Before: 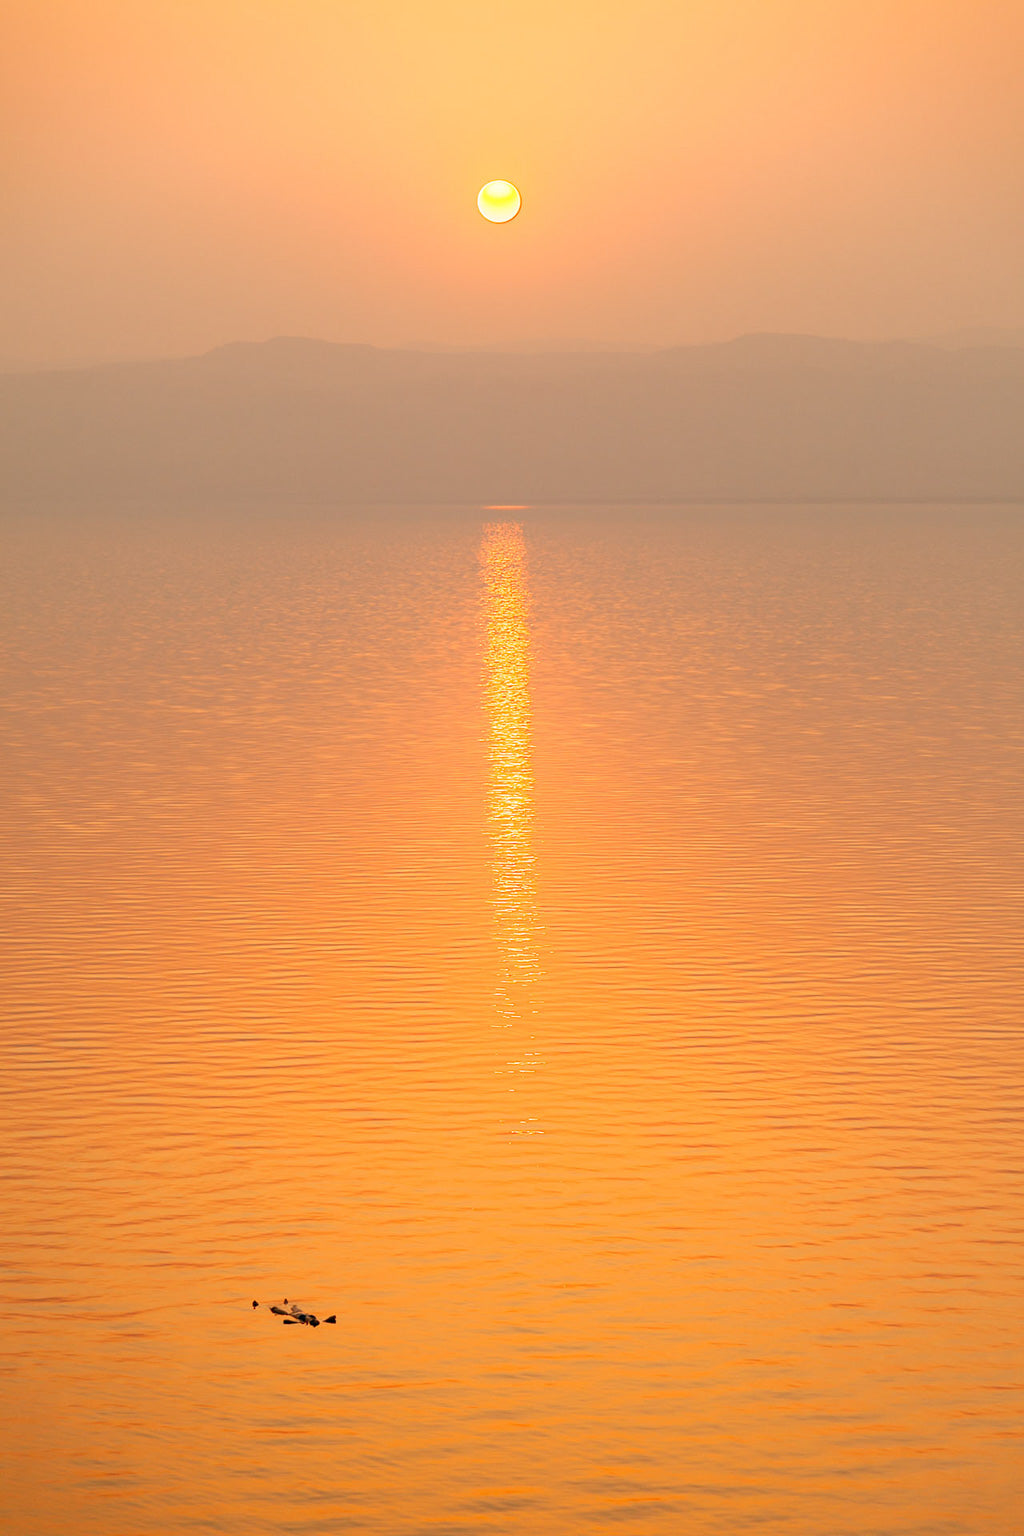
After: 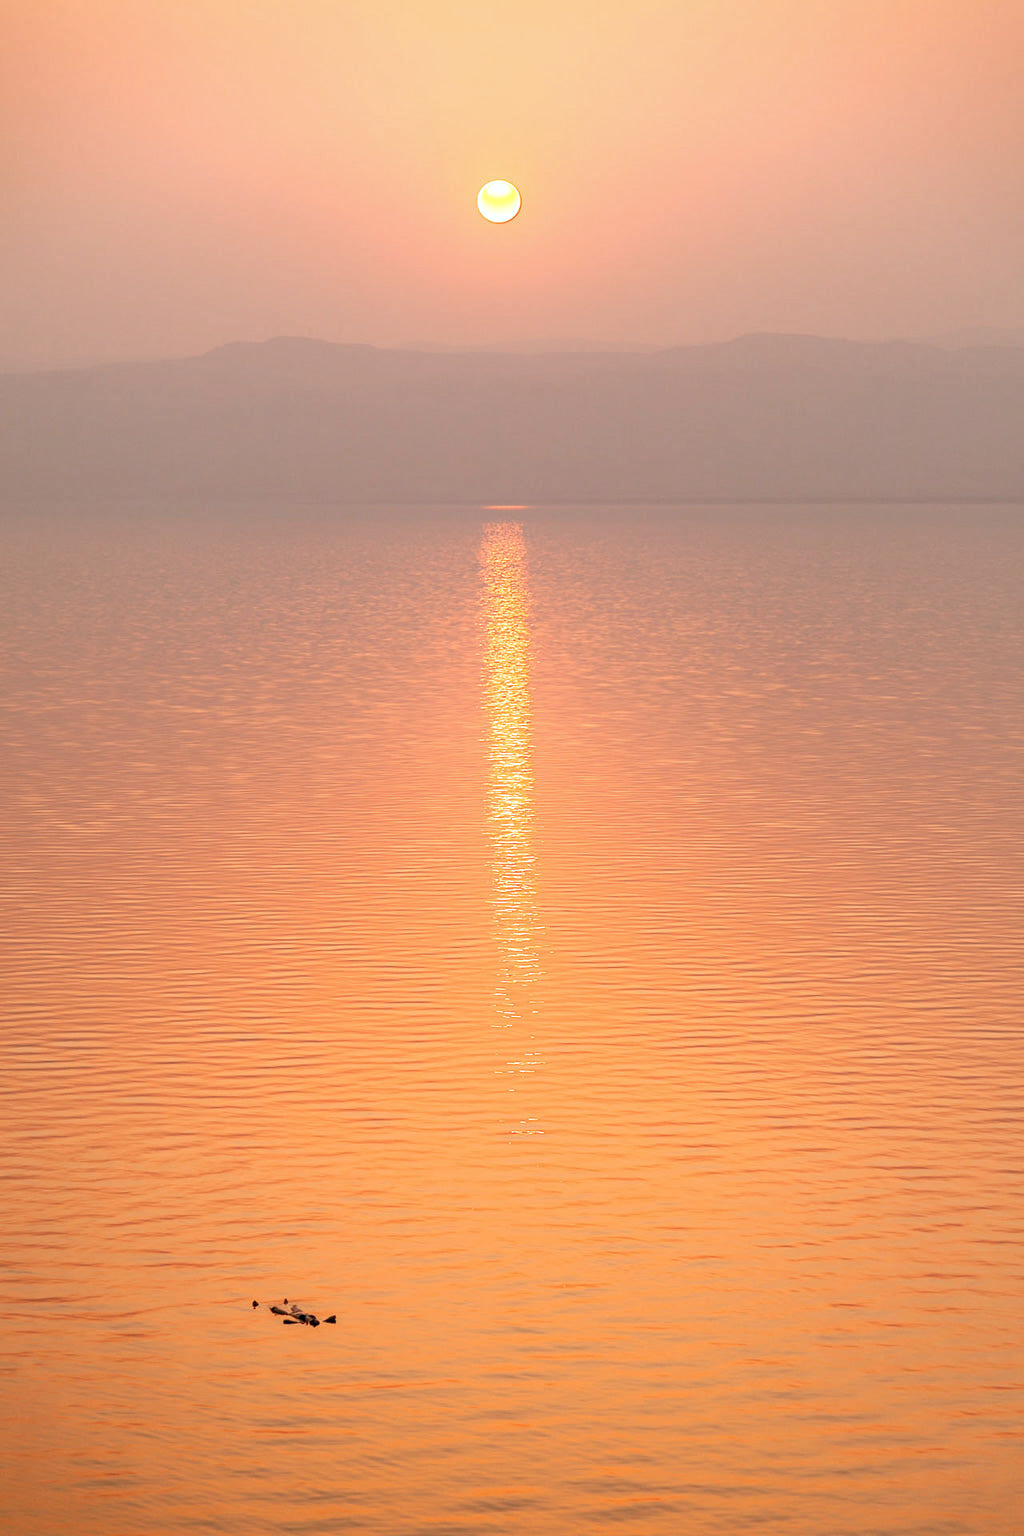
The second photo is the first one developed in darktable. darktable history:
local contrast: on, module defaults
white balance: emerald 1
color correction: highlights a* -2.24, highlights b* -18.1
